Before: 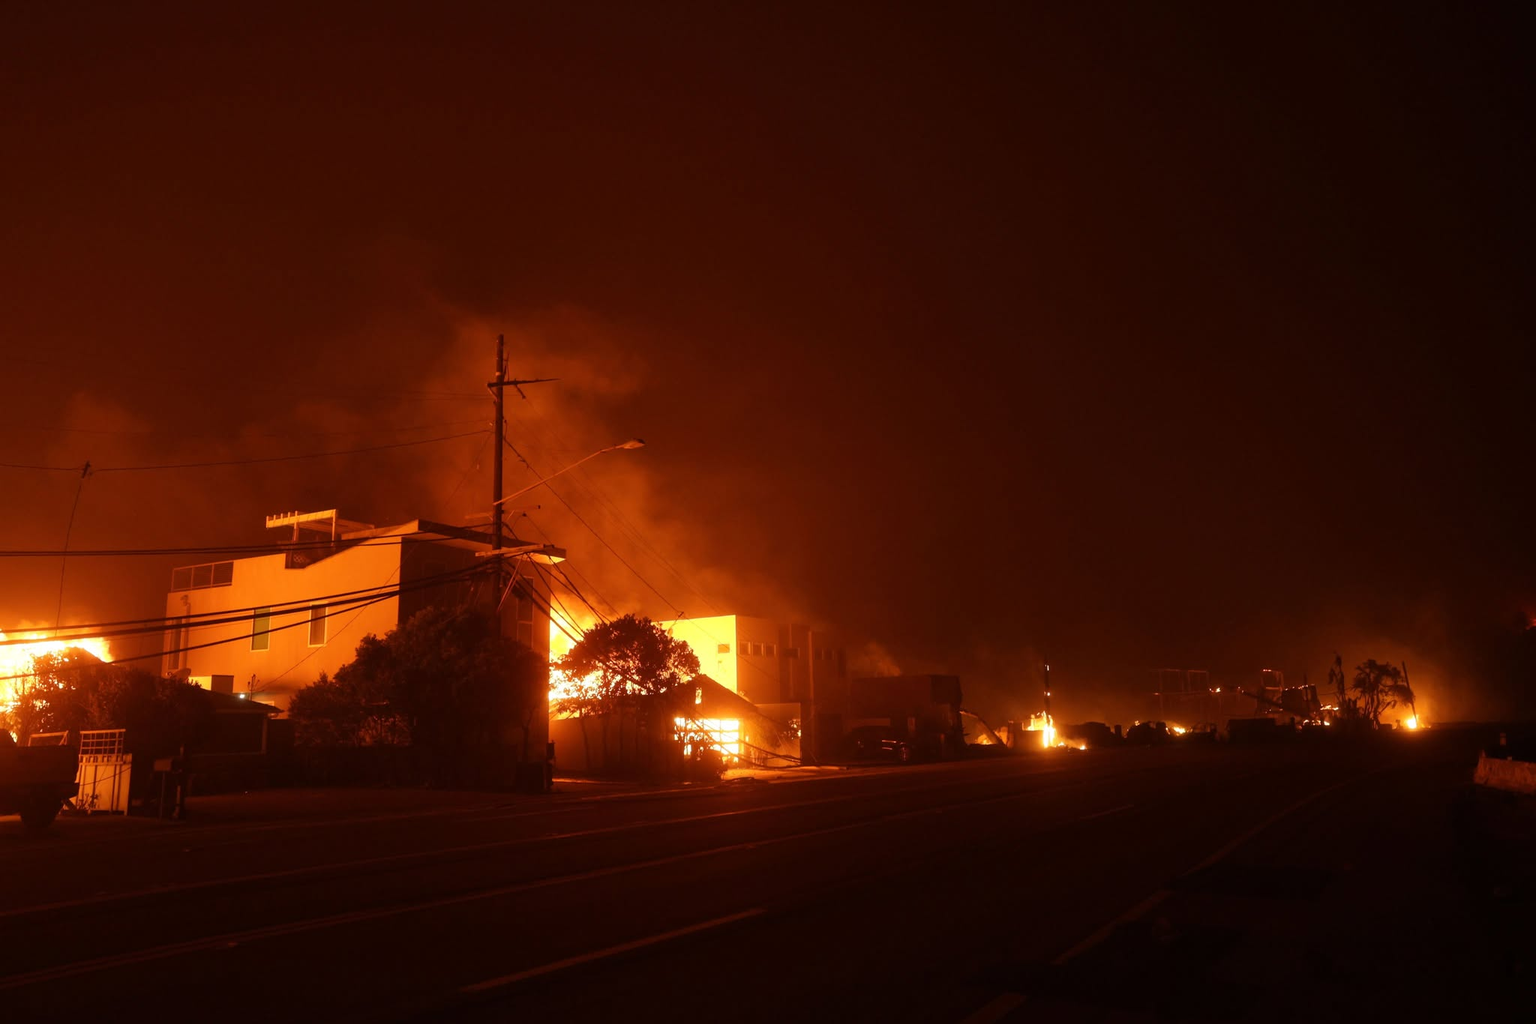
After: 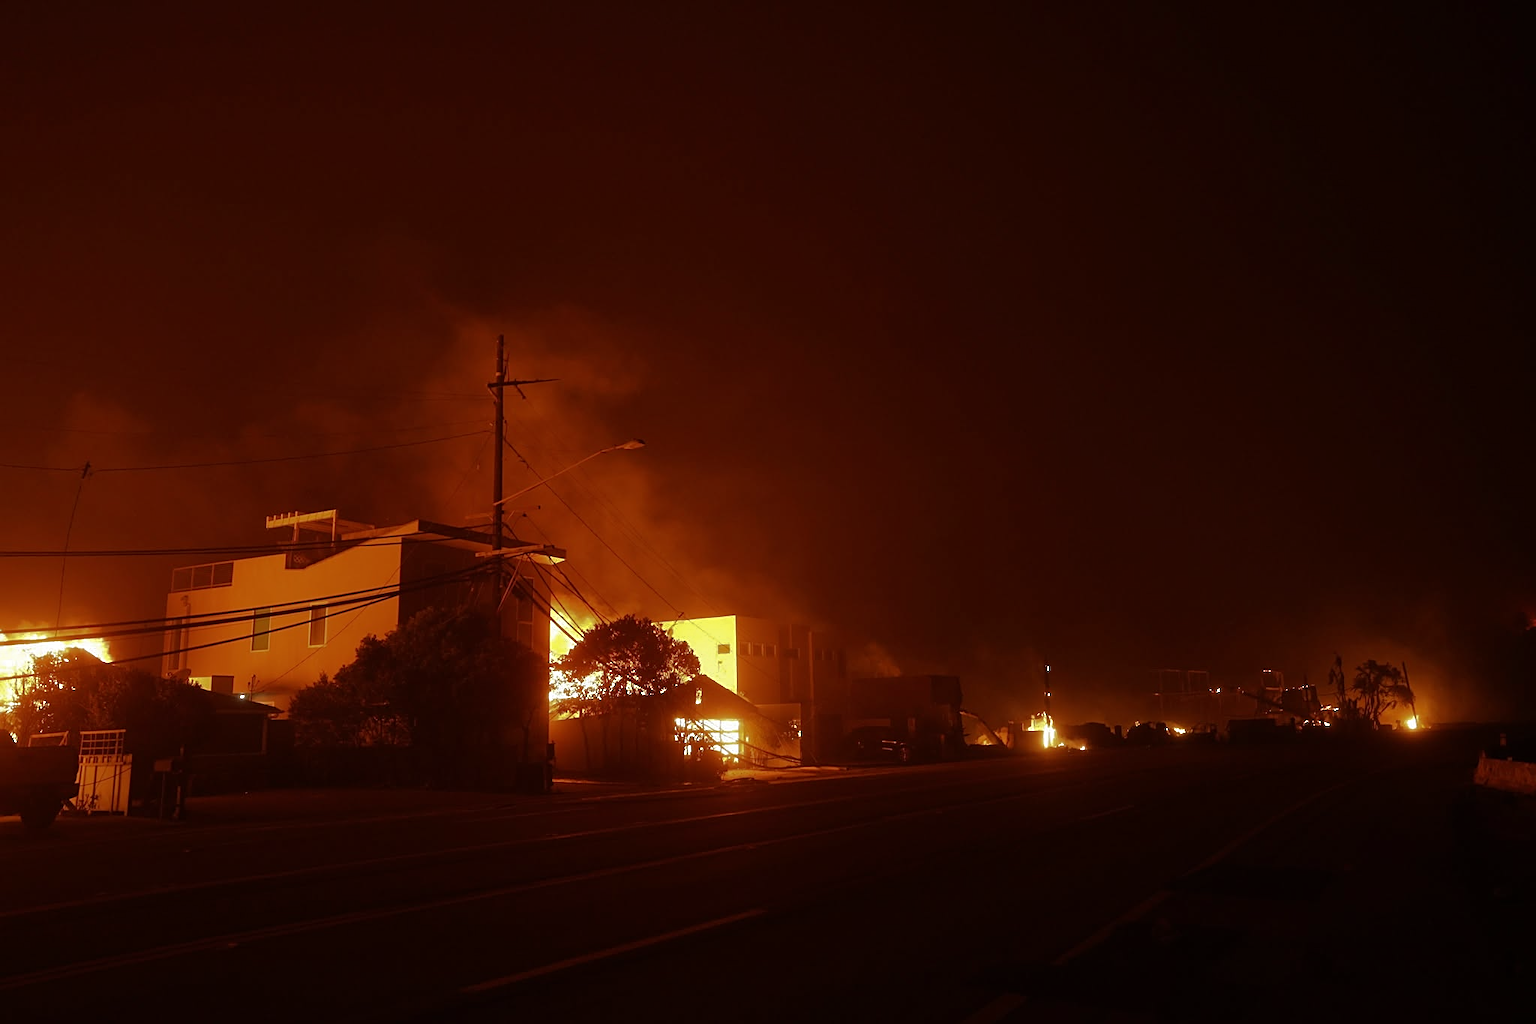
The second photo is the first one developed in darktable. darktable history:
sharpen: on, module defaults
base curve: curves: ch0 [(0, 0) (0.826, 0.587) (1, 1)]
